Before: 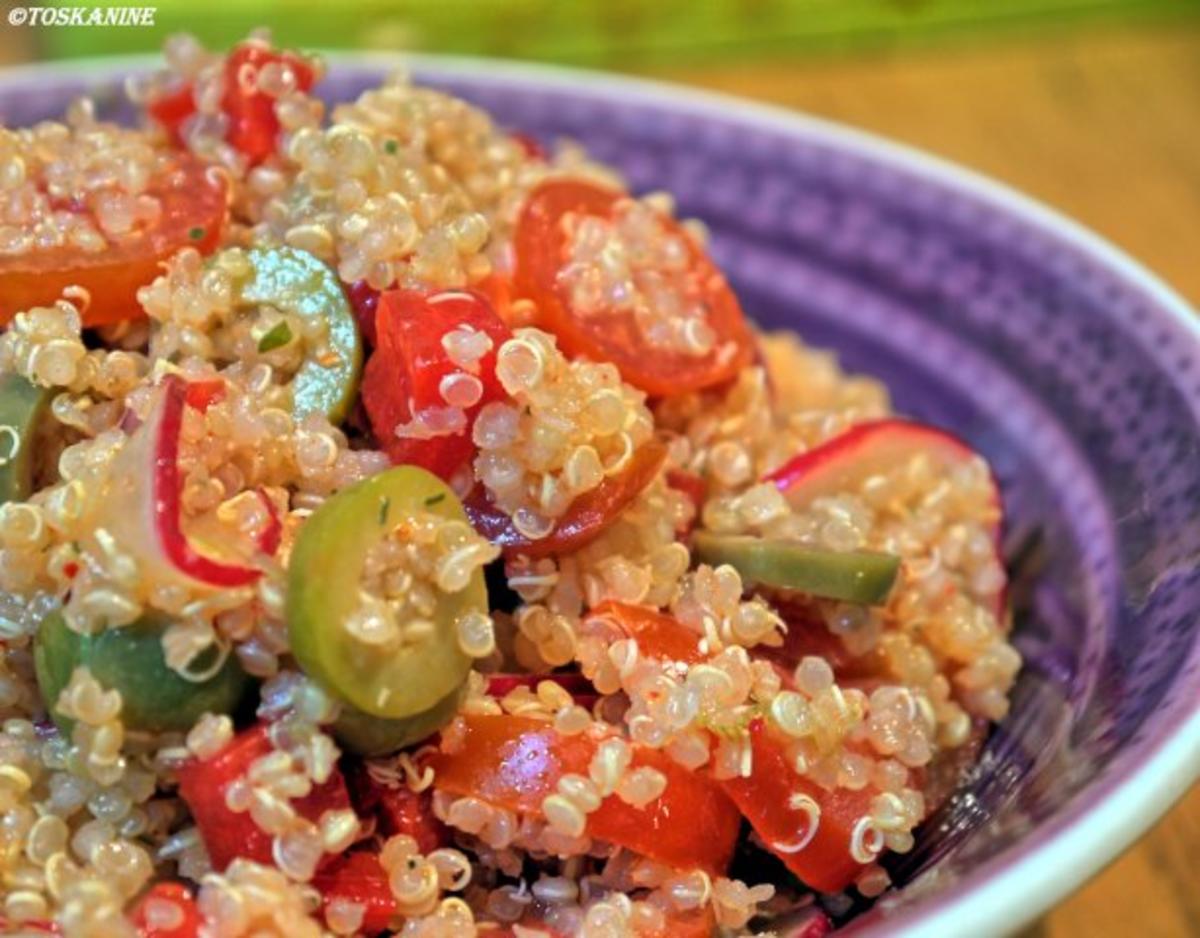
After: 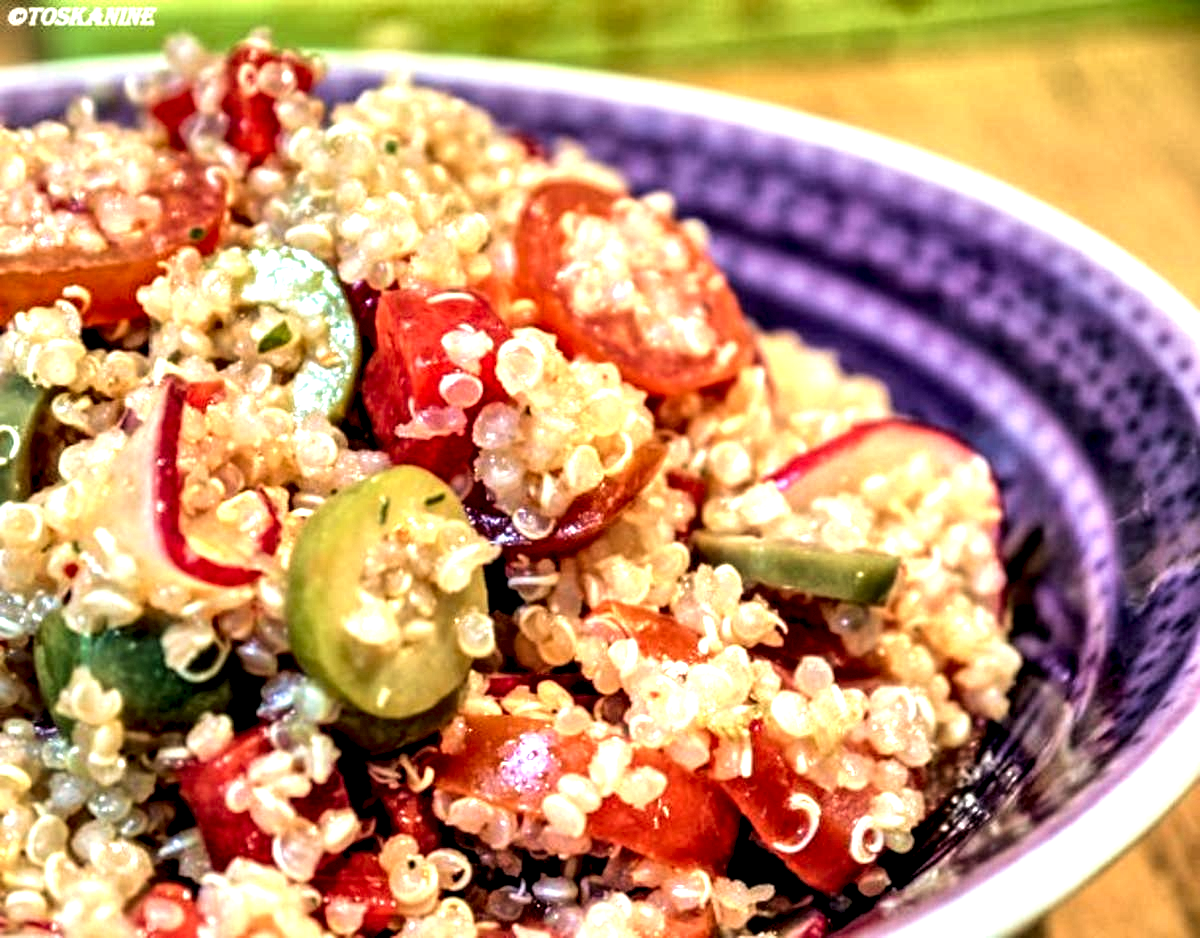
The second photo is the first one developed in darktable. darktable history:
local contrast: highlights 112%, shadows 45%, detail 292%
velvia: on, module defaults
contrast brightness saturation: contrast 0.097, brightness 0.294, saturation 0.138
